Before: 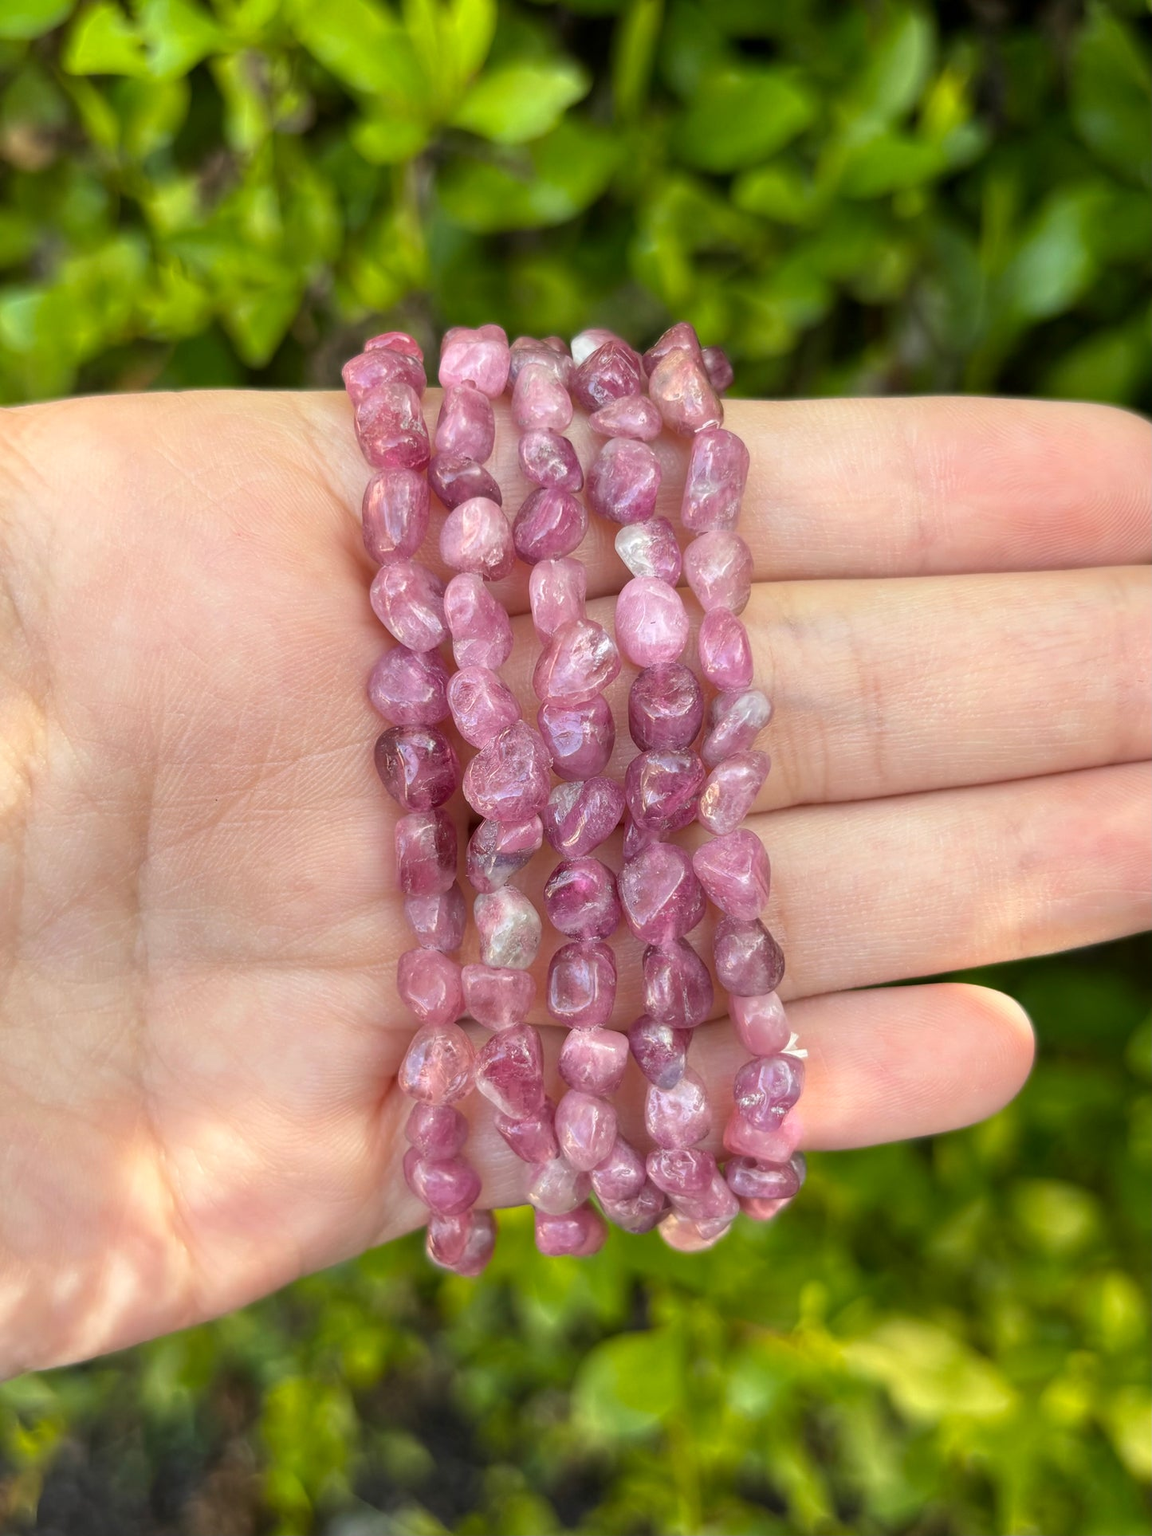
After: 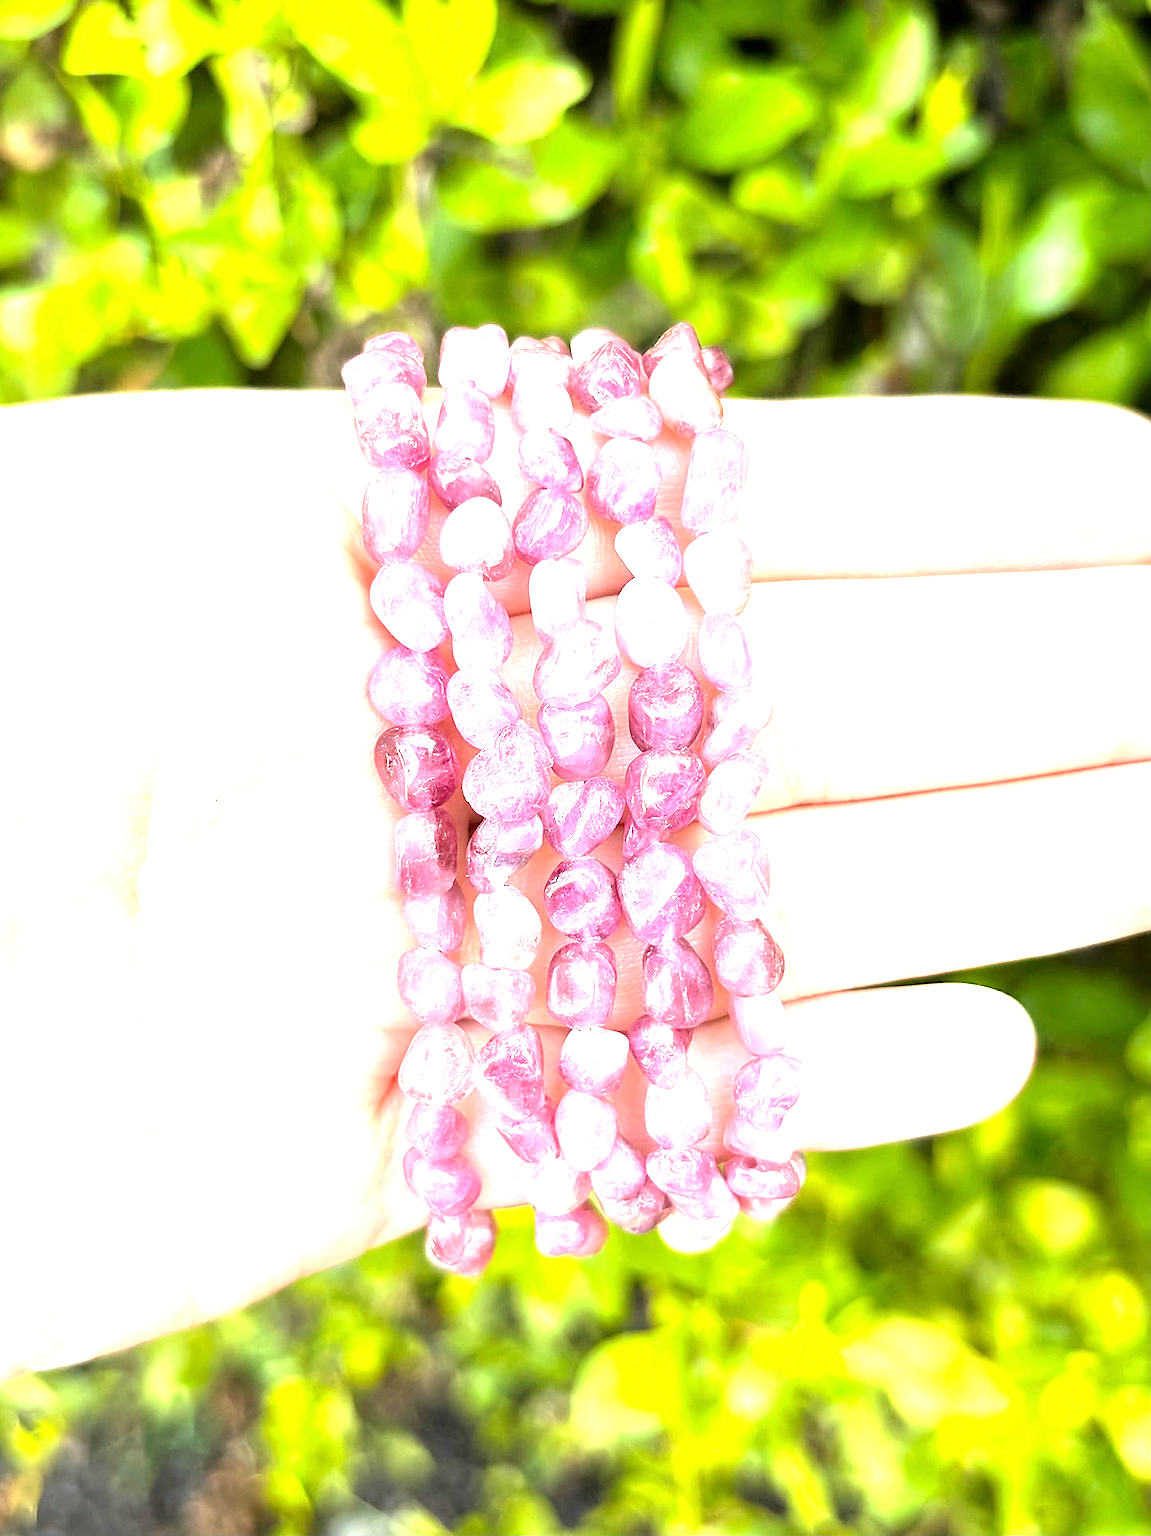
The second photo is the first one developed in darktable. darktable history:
exposure: exposure 1.481 EV, compensate highlight preservation false
sharpen: amount 0.491
tone equalizer: -8 EV -0.712 EV, -7 EV -0.732 EV, -6 EV -0.592 EV, -5 EV -0.389 EV, -3 EV 0.389 EV, -2 EV 0.6 EV, -1 EV 0.686 EV, +0 EV 0.768 EV
